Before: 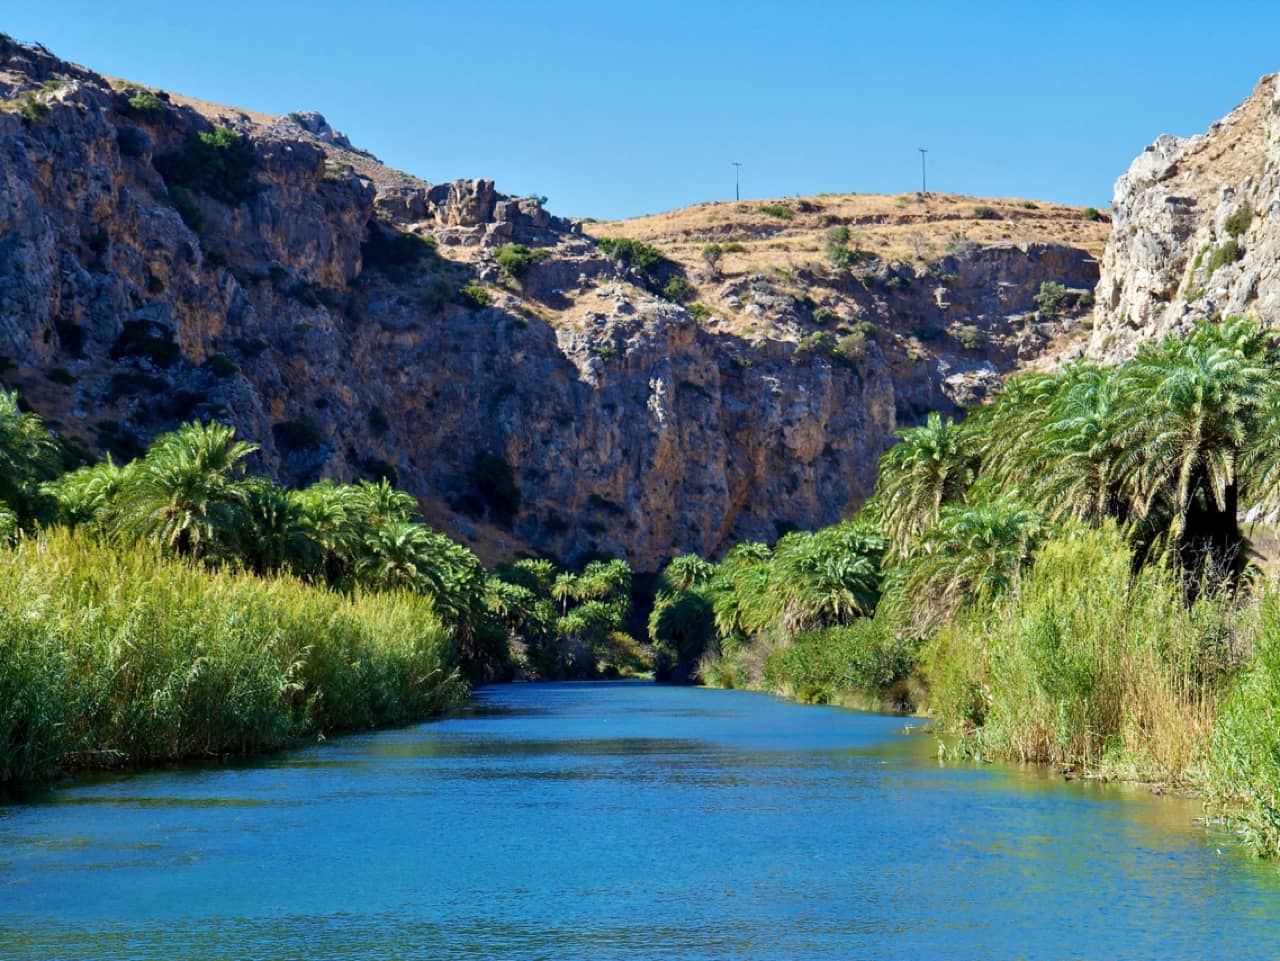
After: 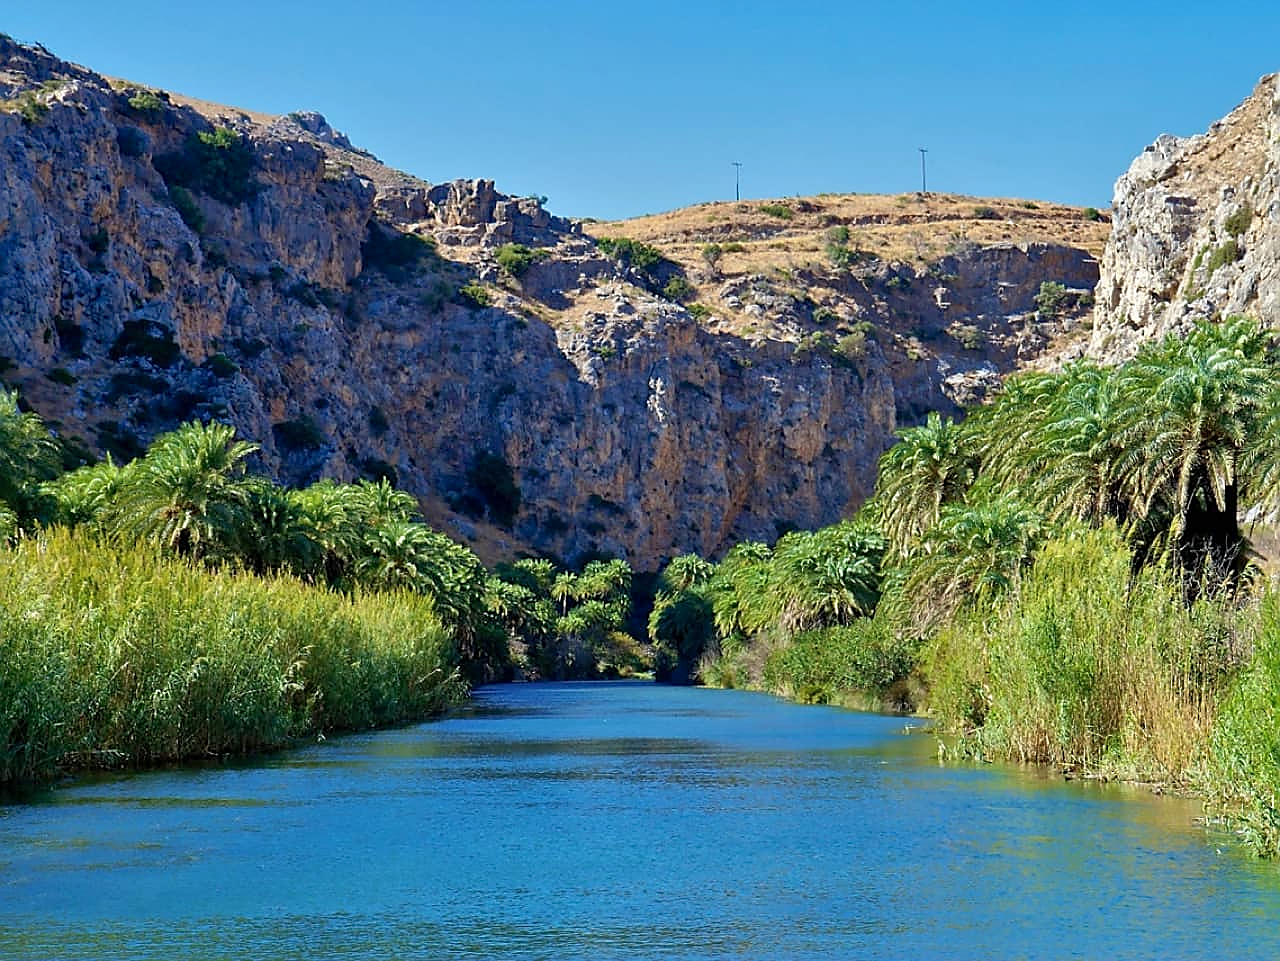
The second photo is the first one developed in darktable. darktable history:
sharpen: radius 1.376, amount 1.233, threshold 0.782
shadows and highlights: on, module defaults
